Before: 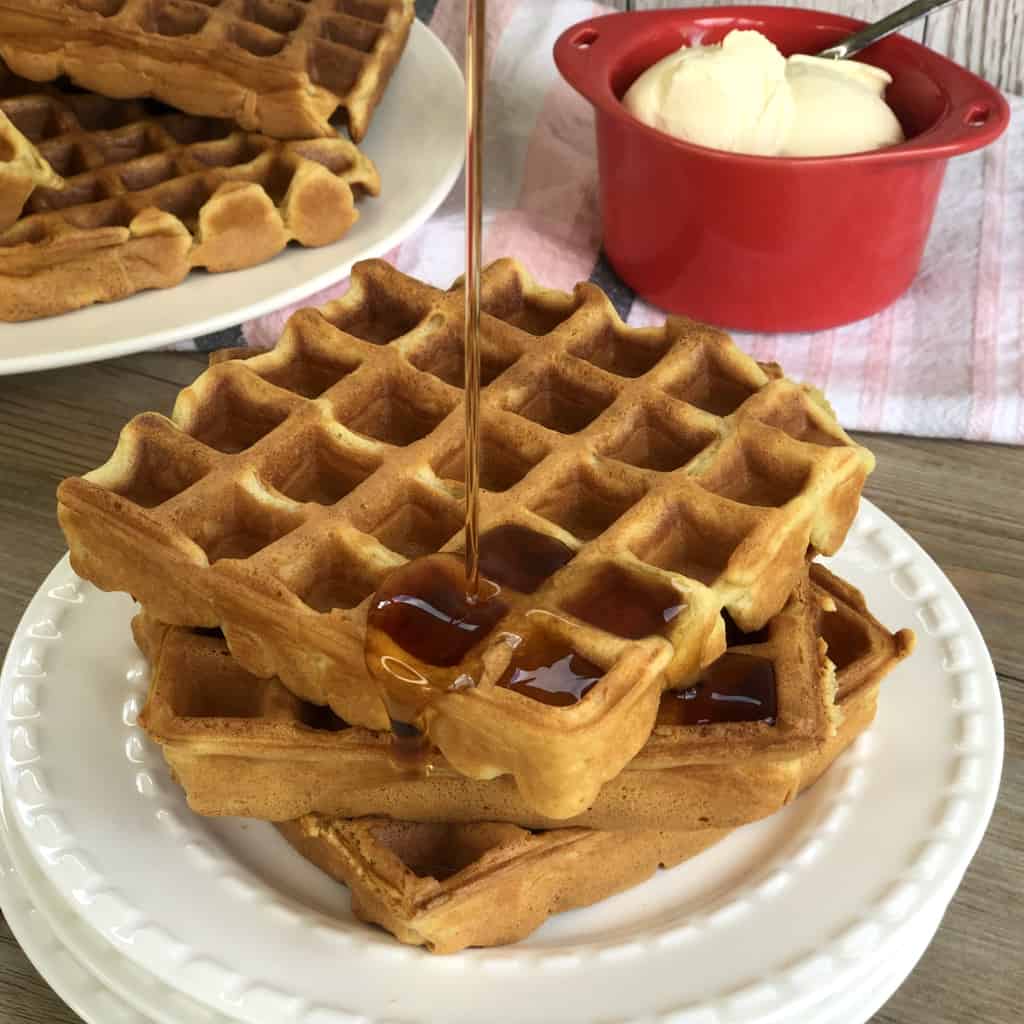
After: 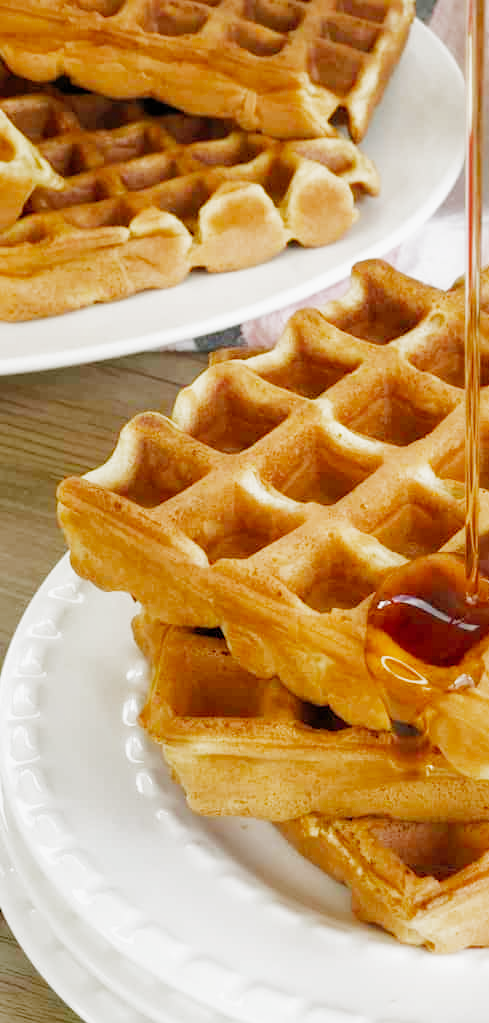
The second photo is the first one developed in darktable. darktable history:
exposure: black level correction 0, exposure 1.445 EV, compensate highlight preservation false
shadows and highlights: on, module defaults
filmic rgb: black relative exposure -7.65 EV, white relative exposure 4.56 EV, hardness 3.61, contrast 1.062, add noise in highlights 0, preserve chrominance no, color science v3 (2019), use custom middle-gray values true, contrast in highlights soft
crop and rotate: left 0.045%, top 0%, right 52.158%
